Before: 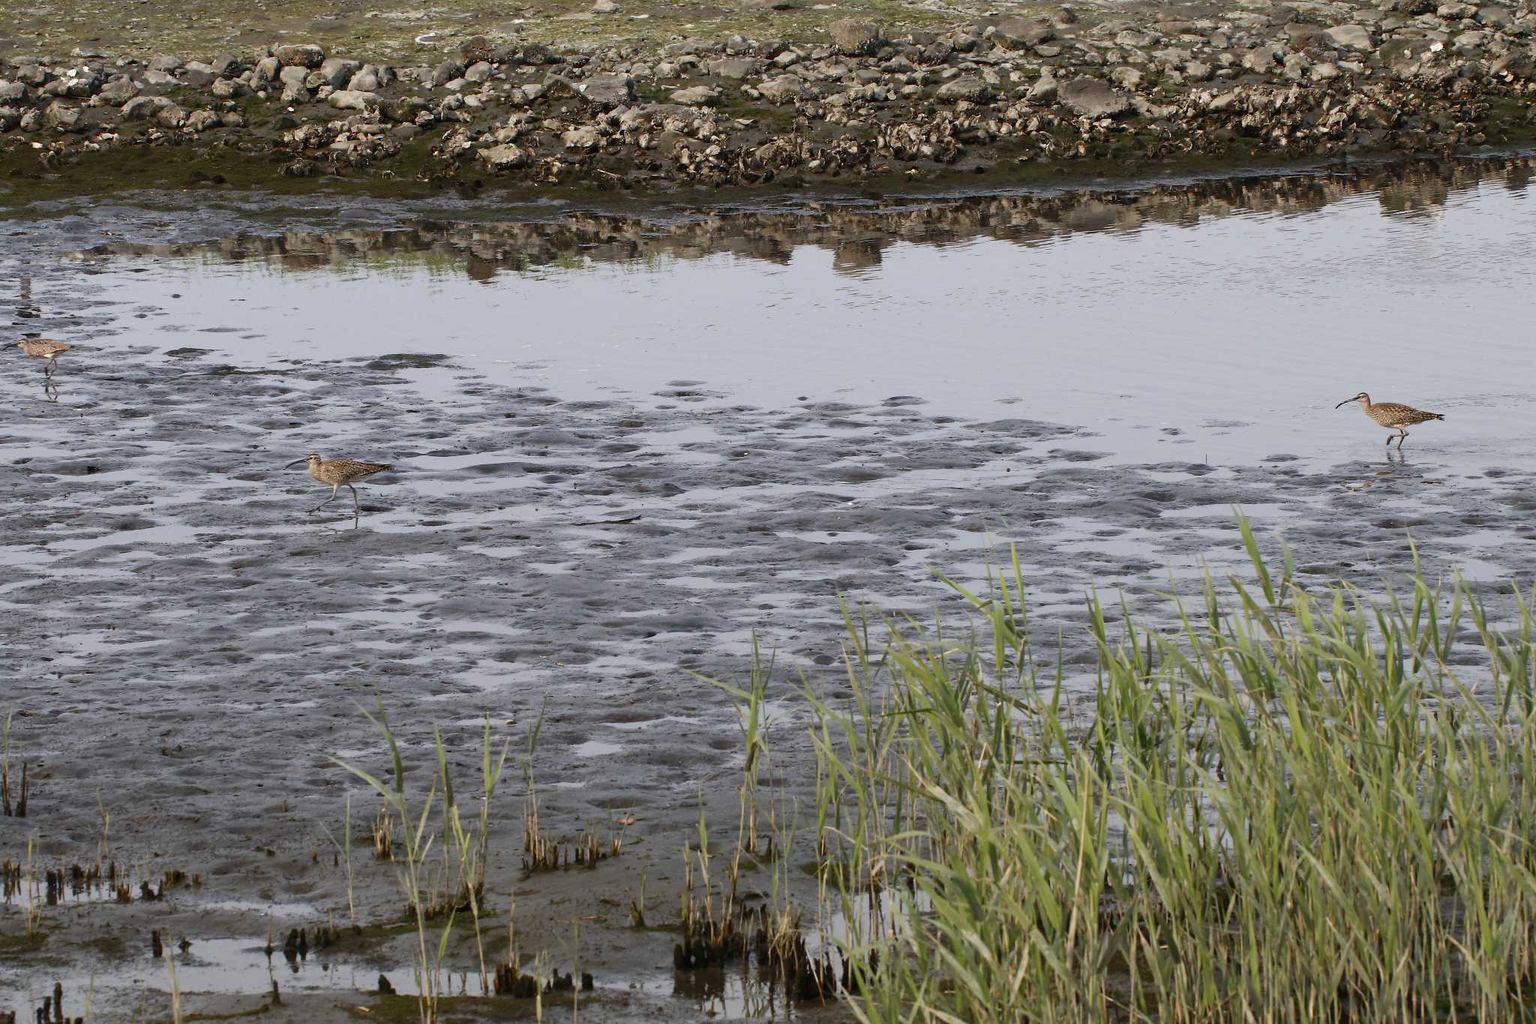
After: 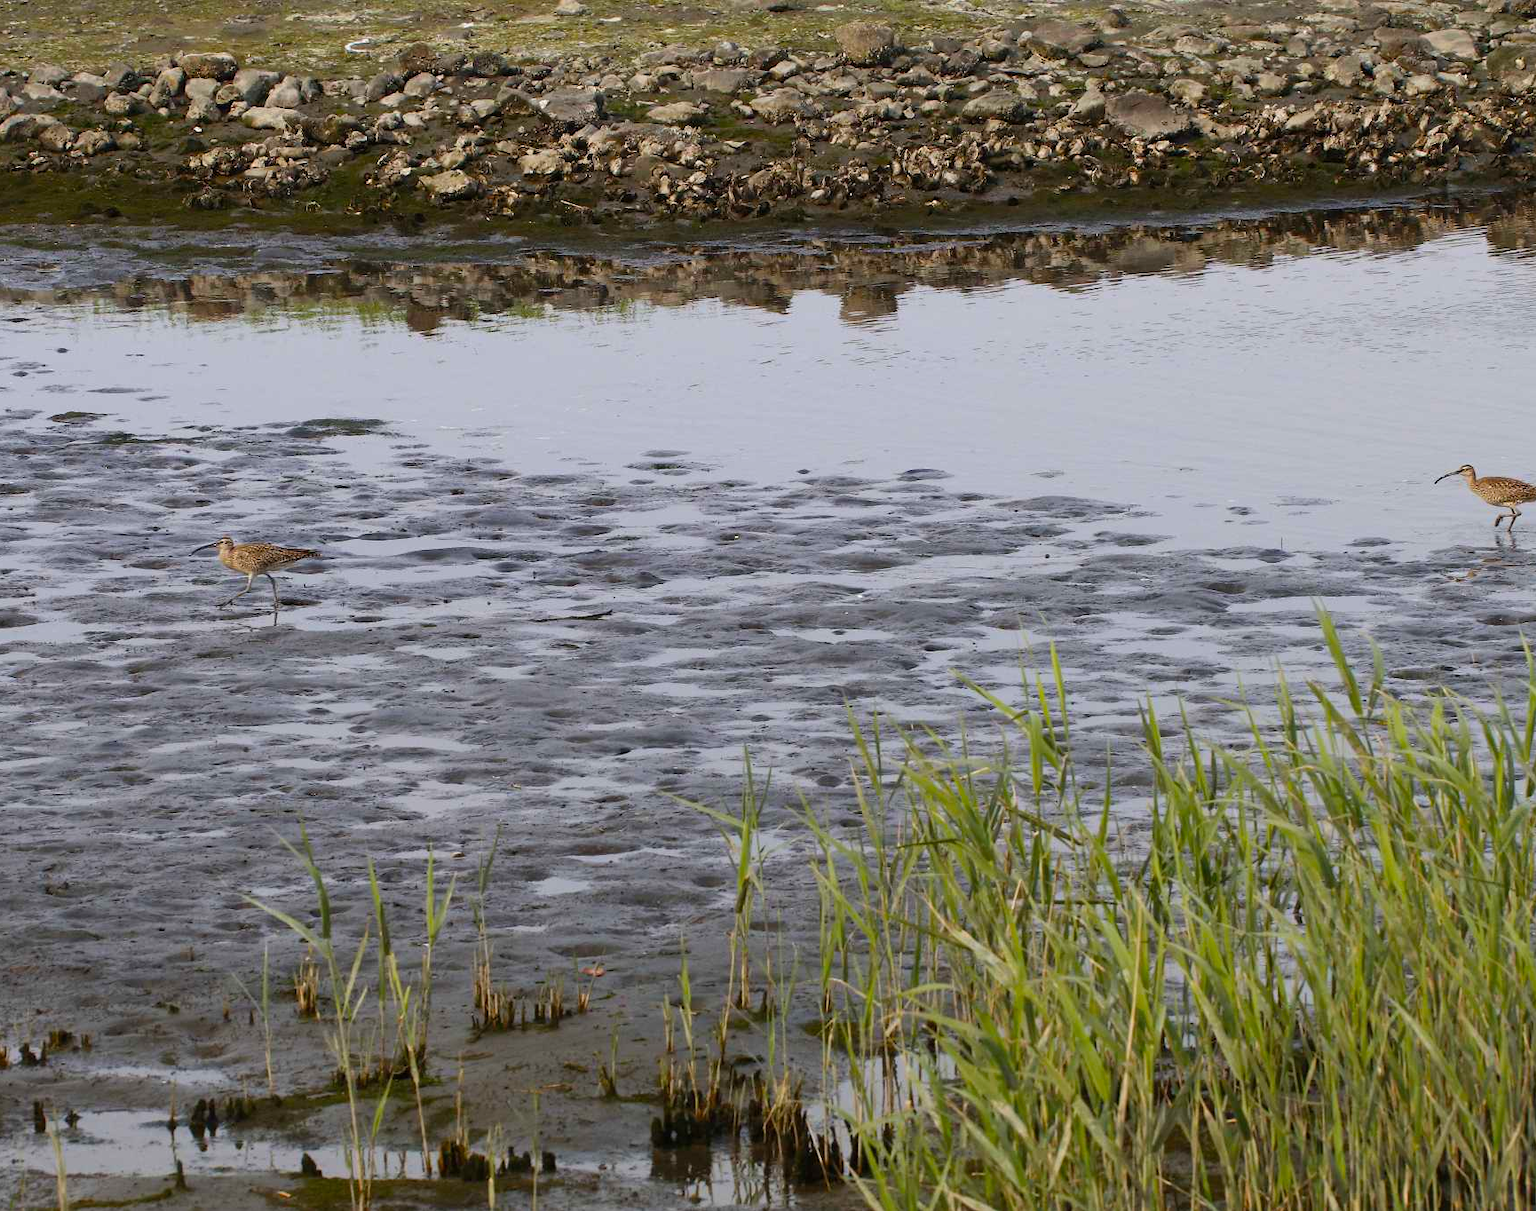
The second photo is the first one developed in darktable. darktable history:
crop: left 8.067%, right 7.444%
color balance rgb: perceptual saturation grading › global saturation 17.527%, global vibrance 30.346%
